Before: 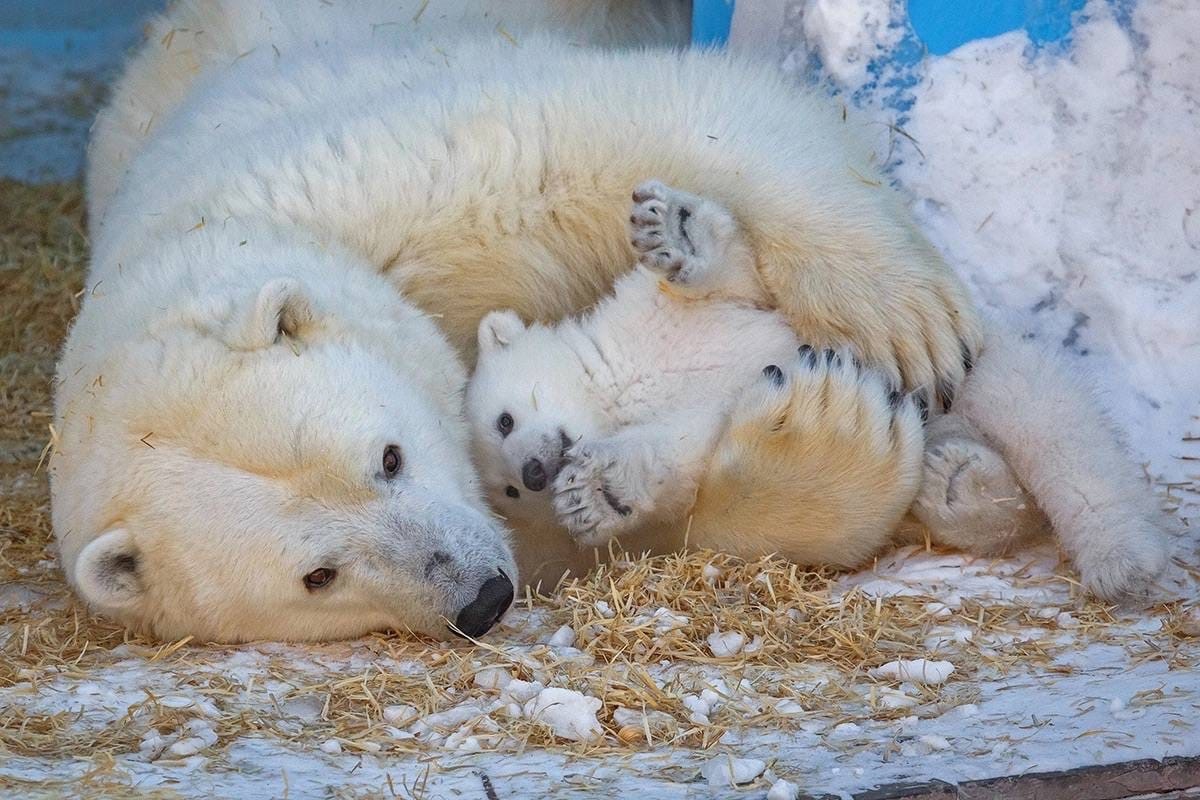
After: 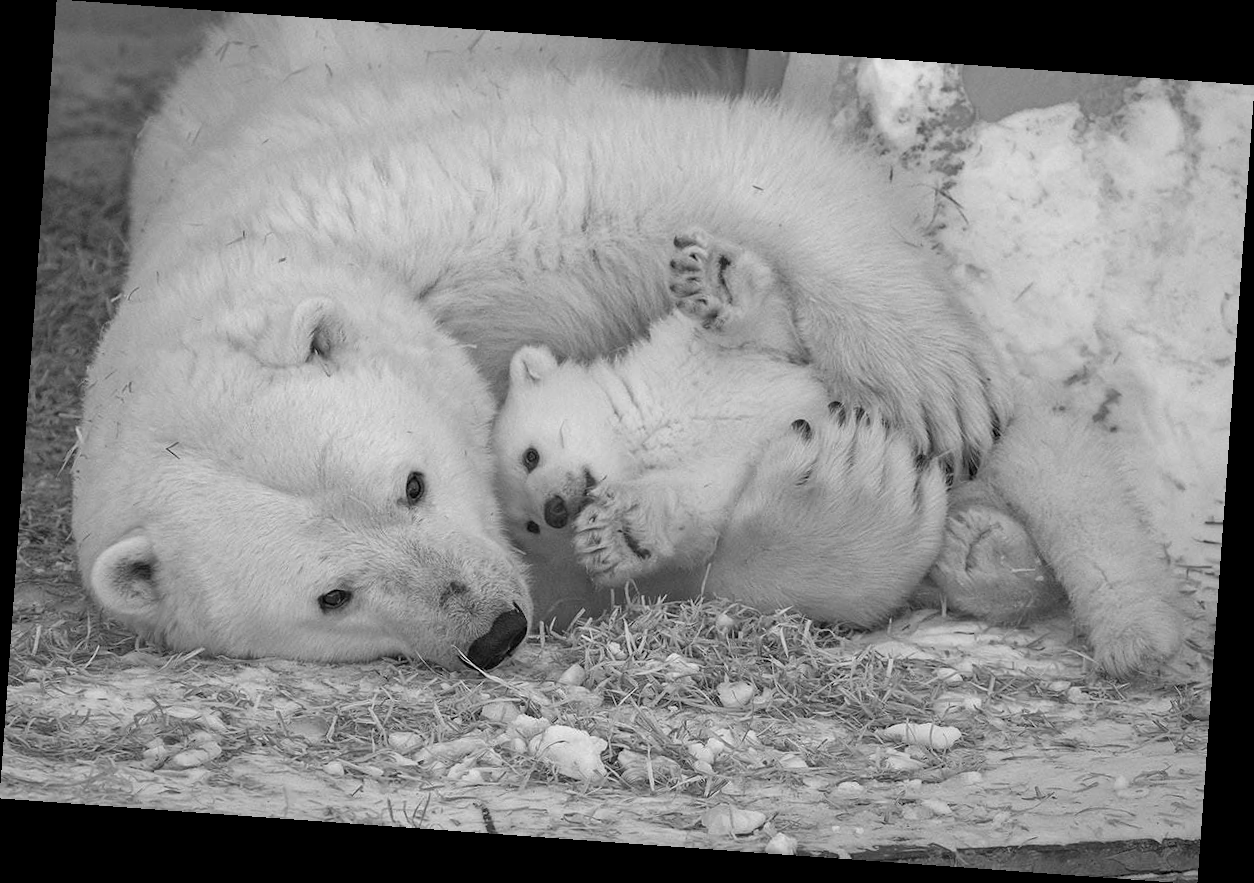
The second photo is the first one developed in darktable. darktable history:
exposure: black level correction 0.002, compensate highlight preservation false
rotate and perspective: rotation 4.1°, automatic cropping off
monochrome: on, module defaults
